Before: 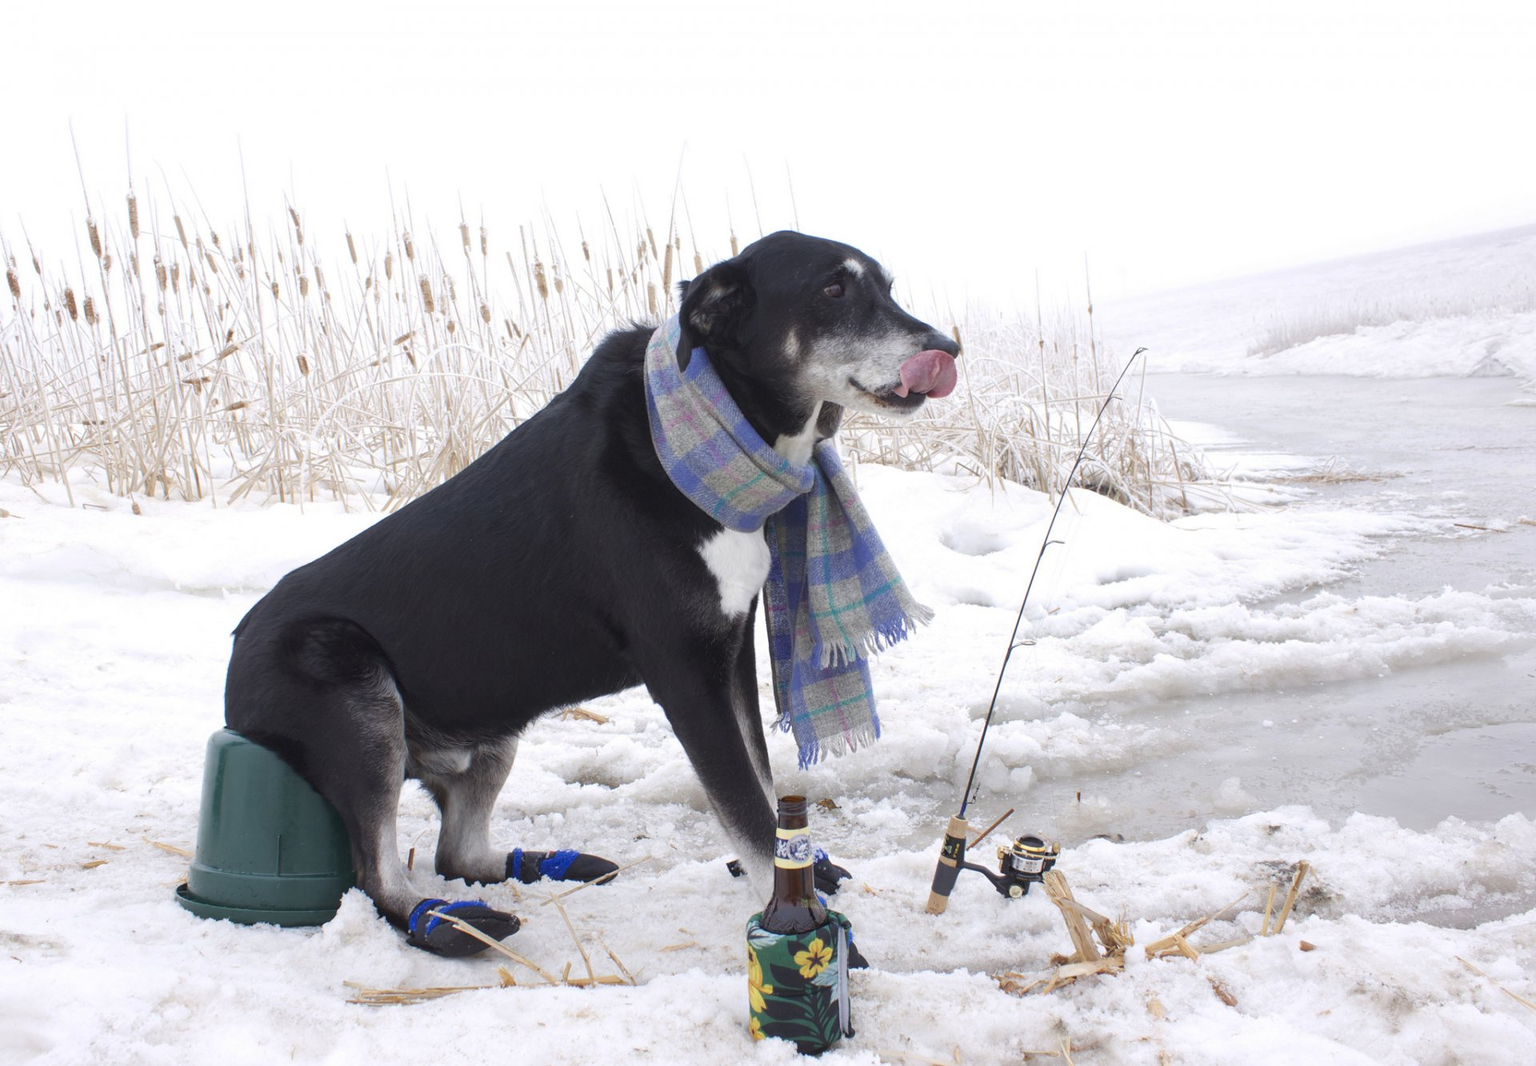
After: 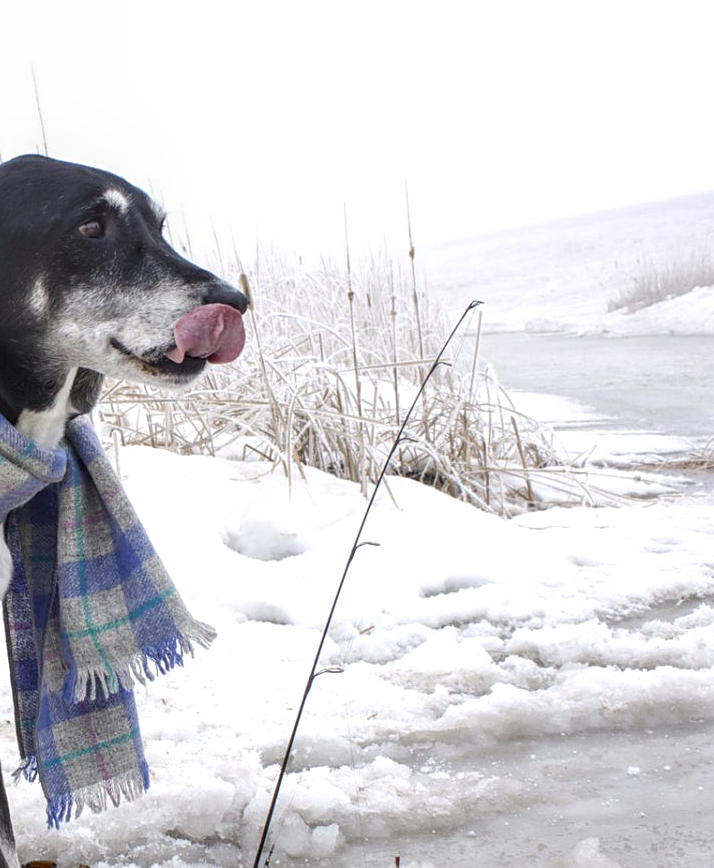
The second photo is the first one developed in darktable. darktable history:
local contrast: detail 150%
tone equalizer: on, module defaults
crop and rotate: left 49.536%, top 10.101%, right 13.261%, bottom 24.756%
sharpen: amount 0.211
